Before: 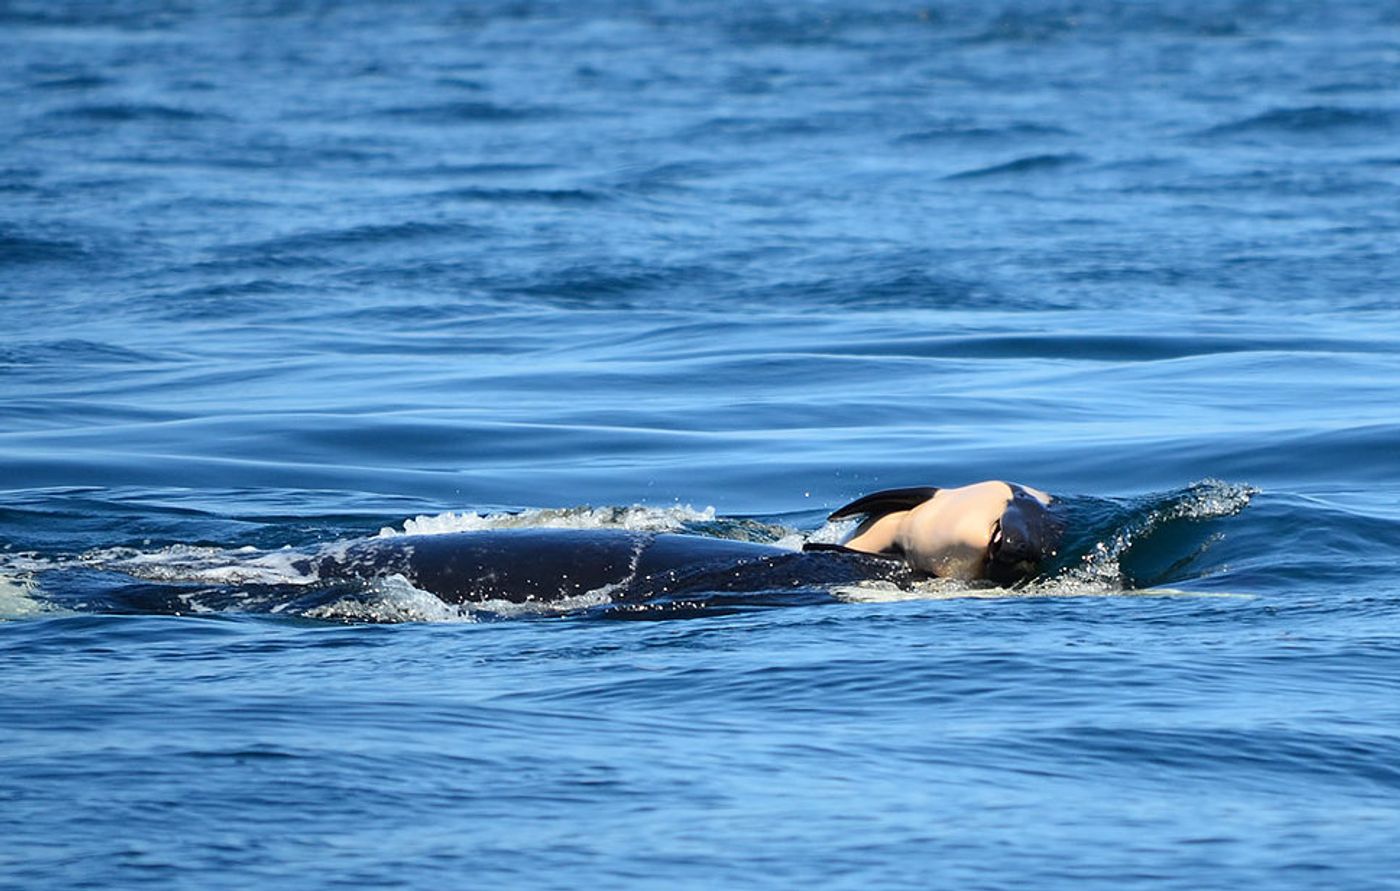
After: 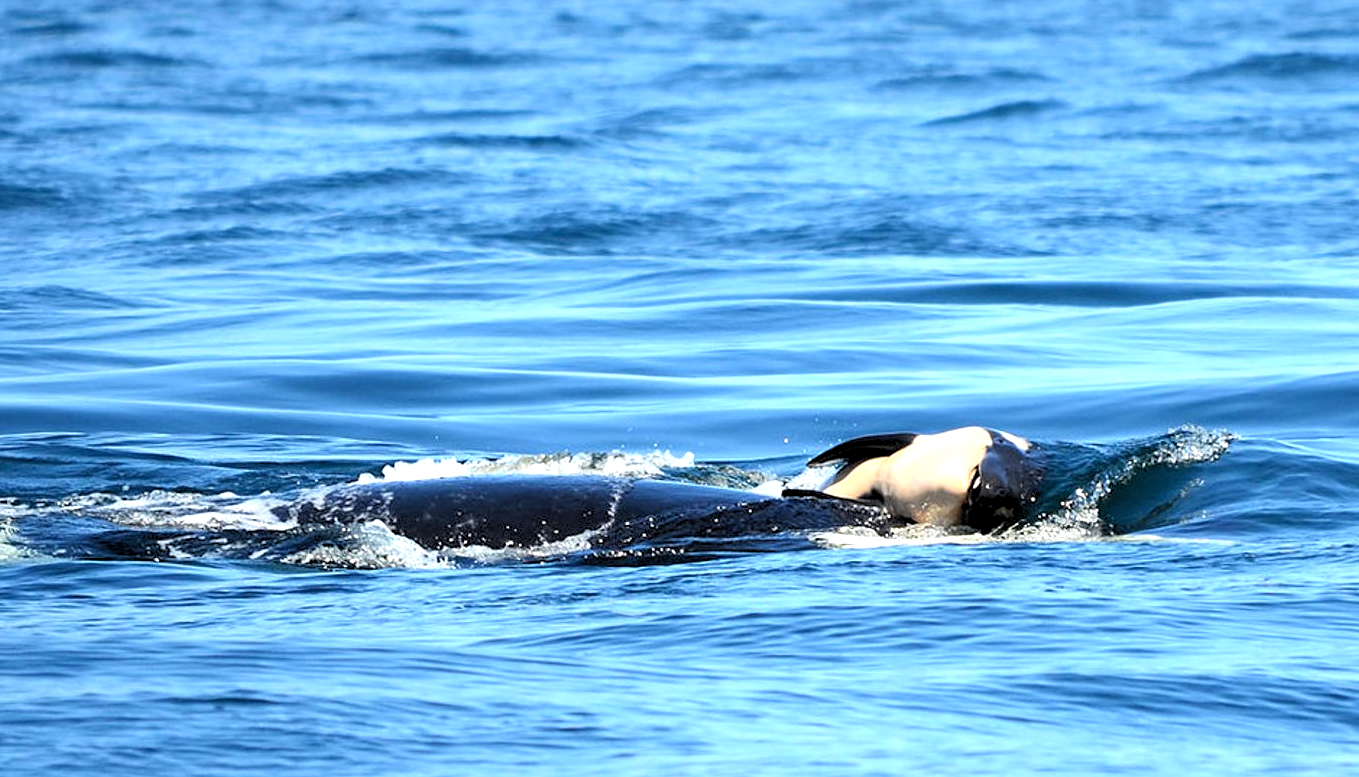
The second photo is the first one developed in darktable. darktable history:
rgb levels: levels [[0.01, 0.419, 0.839], [0, 0.5, 1], [0, 0.5, 1]]
exposure: exposure 0.515 EV, compensate highlight preservation false
crop: left 1.507%, top 6.147%, right 1.379%, bottom 6.637%
